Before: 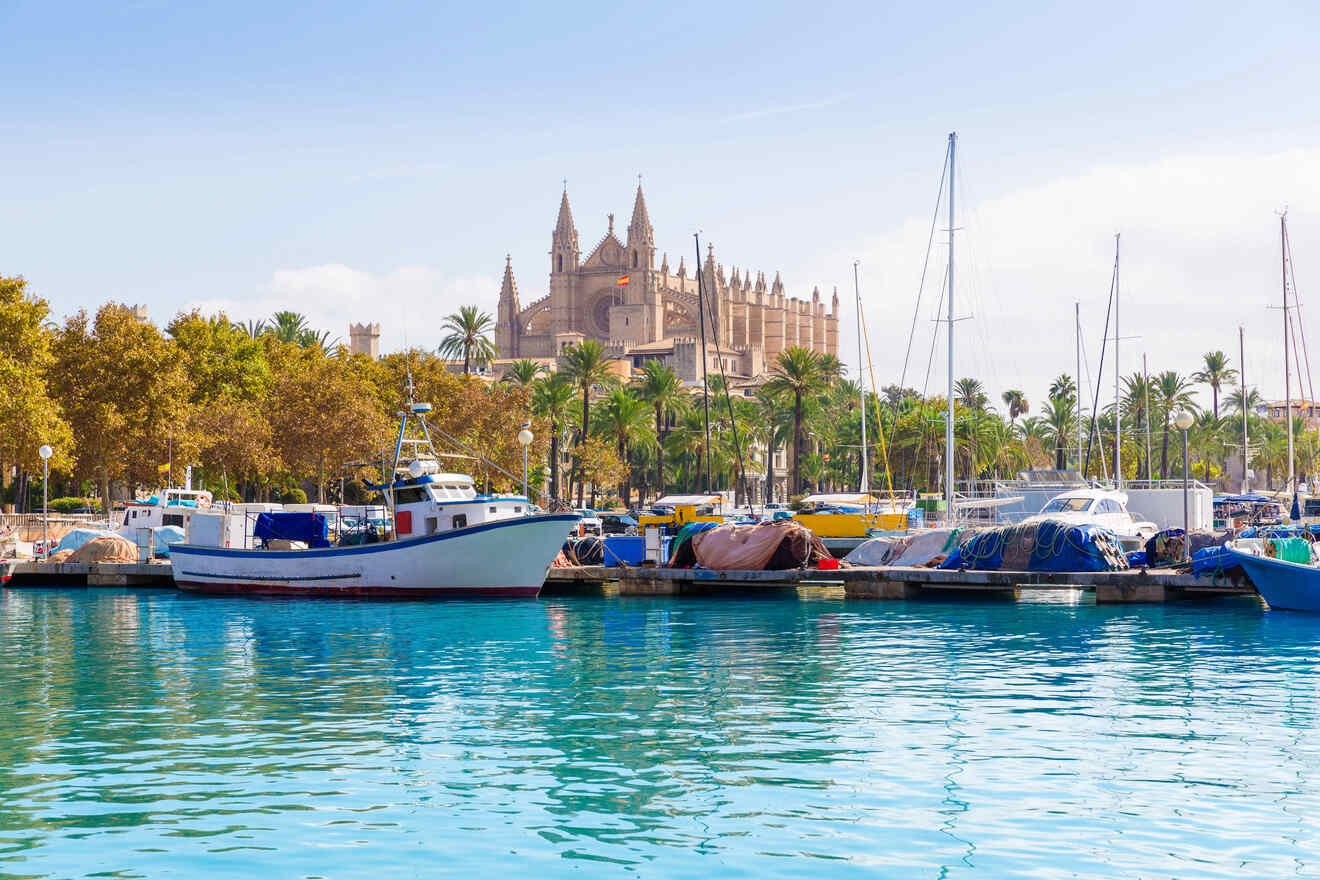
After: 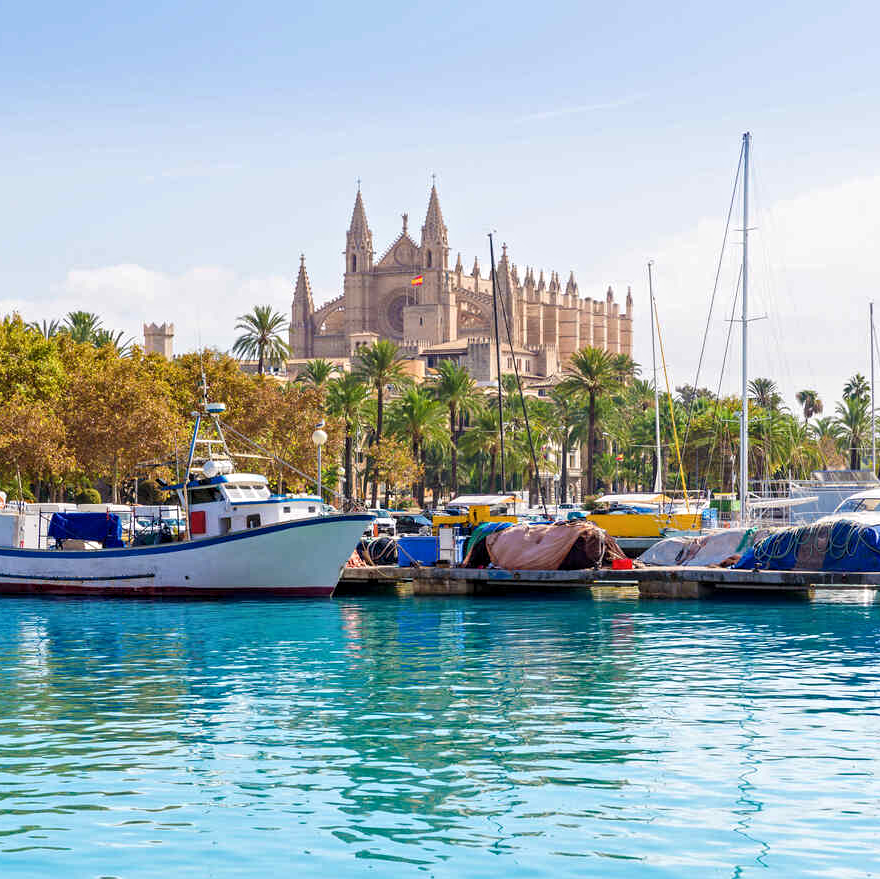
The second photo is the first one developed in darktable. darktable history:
levels: mode automatic, levels [0.093, 0.434, 0.988]
crop and rotate: left 15.61%, right 17.723%
contrast equalizer: y [[0.5, 0.501, 0.532, 0.538, 0.54, 0.541], [0.5 ×6], [0.5 ×6], [0 ×6], [0 ×6]]
